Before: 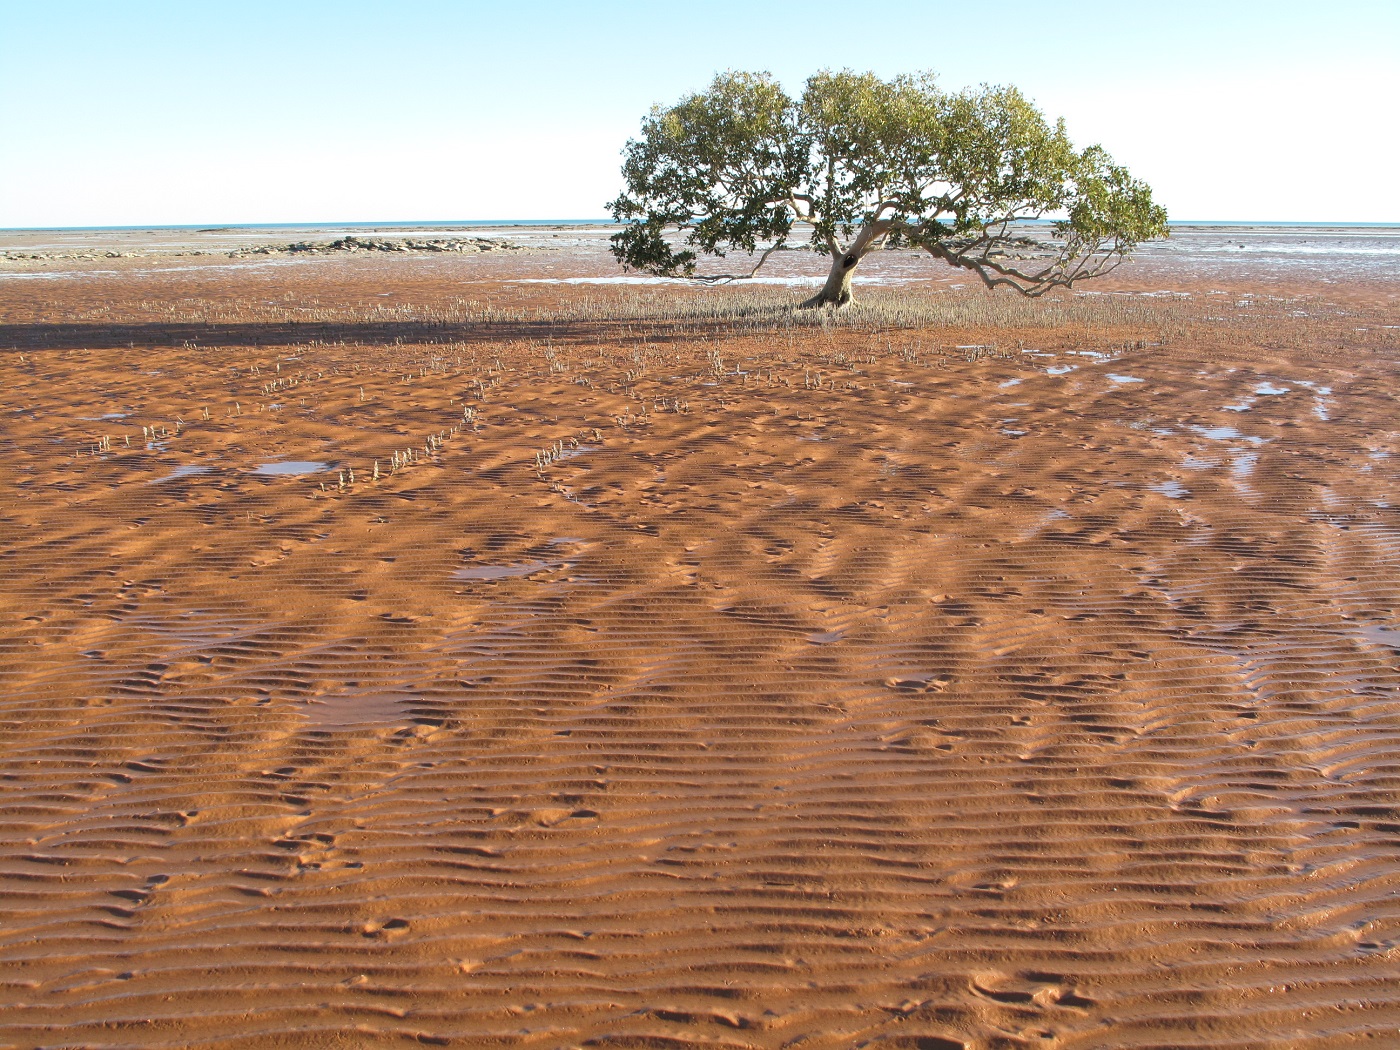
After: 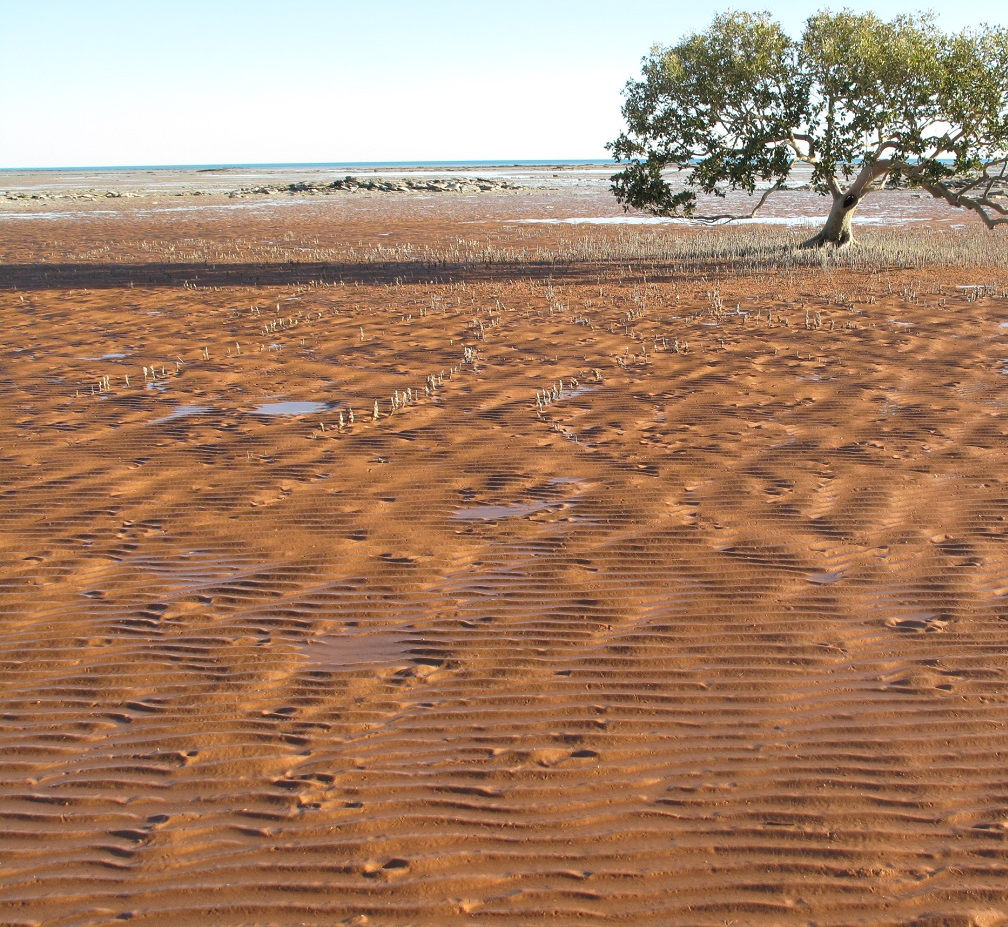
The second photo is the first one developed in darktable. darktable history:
rotate and perspective: automatic cropping original format, crop left 0, crop top 0
crop: top 5.803%, right 27.864%, bottom 5.804%
